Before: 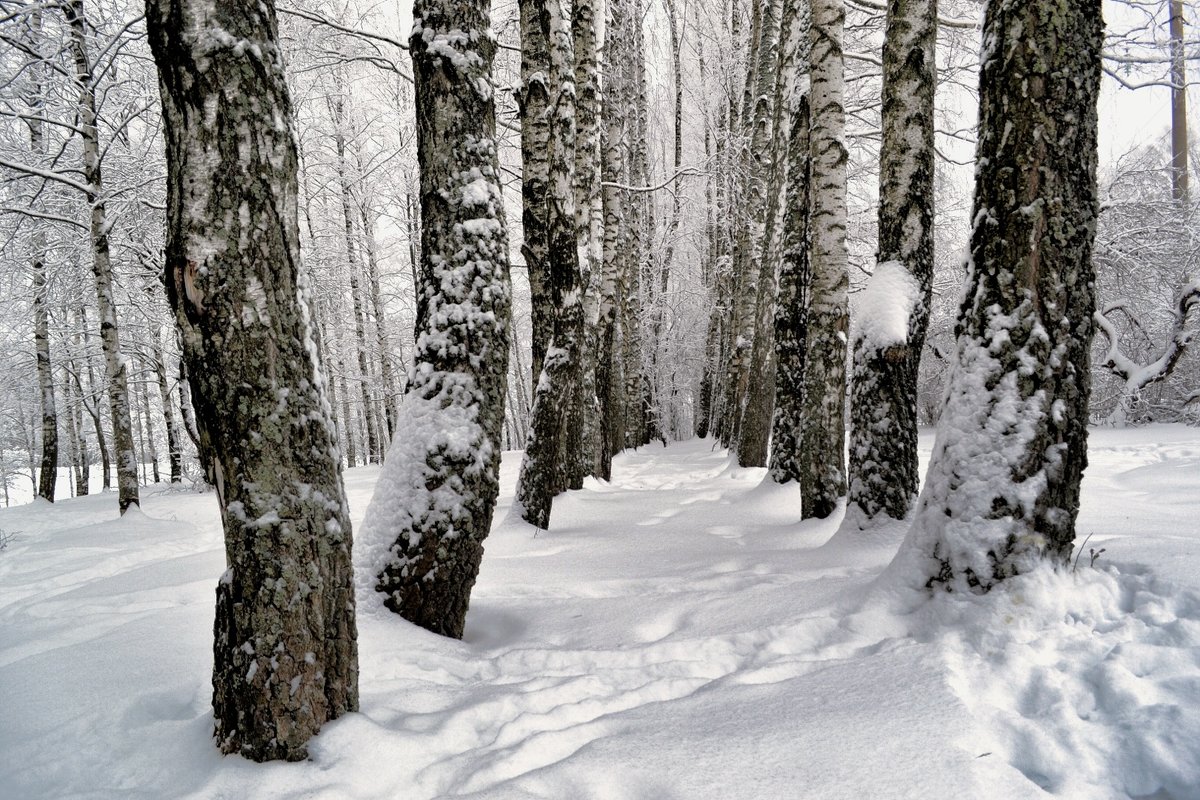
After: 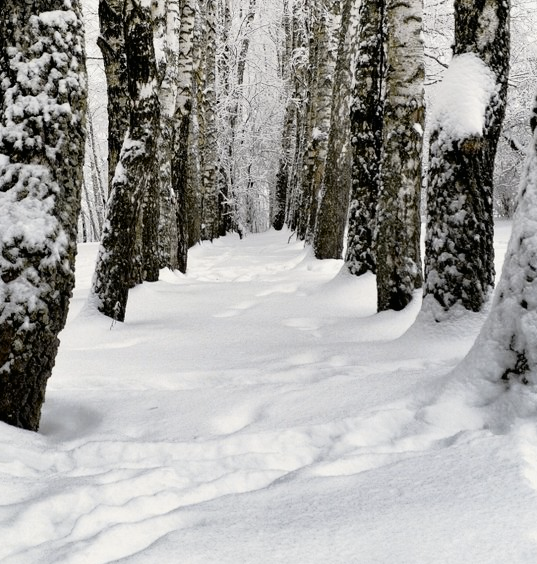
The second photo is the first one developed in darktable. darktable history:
tone curve: curves: ch0 [(0, 0.006) (0.037, 0.022) (0.123, 0.105) (0.19, 0.173) (0.277, 0.279) (0.474, 0.517) (0.597, 0.662) (0.687, 0.774) (0.855, 0.891) (1, 0.982)]; ch1 [(0, 0) (0.243, 0.245) (0.422, 0.415) (0.493, 0.495) (0.508, 0.503) (0.544, 0.552) (0.557, 0.582) (0.626, 0.672) (0.694, 0.732) (1, 1)]; ch2 [(0, 0) (0.249, 0.216) (0.356, 0.329) (0.424, 0.442) (0.476, 0.483) (0.498, 0.5) (0.517, 0.519) (0.532, 0.539) (0.562, 0.596) (0.614, 0.662) (0.706, 0.757) (0.808, 0.809) (0.991, 0.968)], color space Lab, independent channels, preserve colors none
crop: left 35.339%, top 26.004%, right 19.874%, bottom 3.375%
